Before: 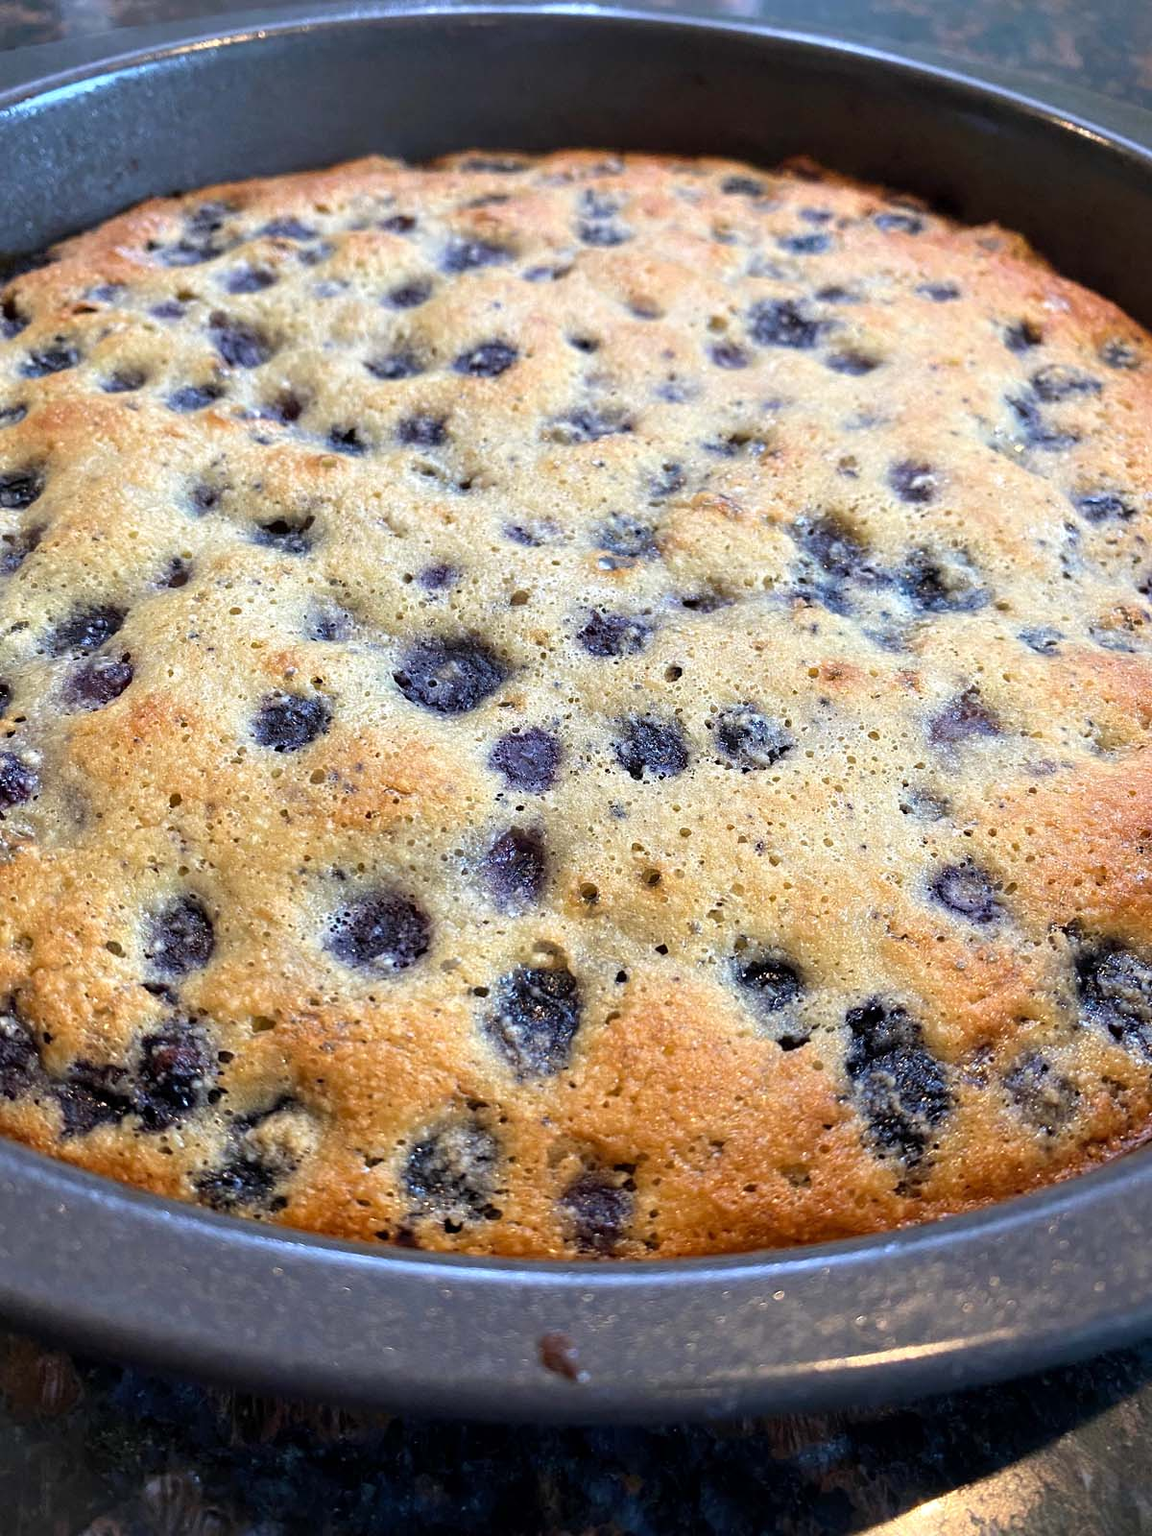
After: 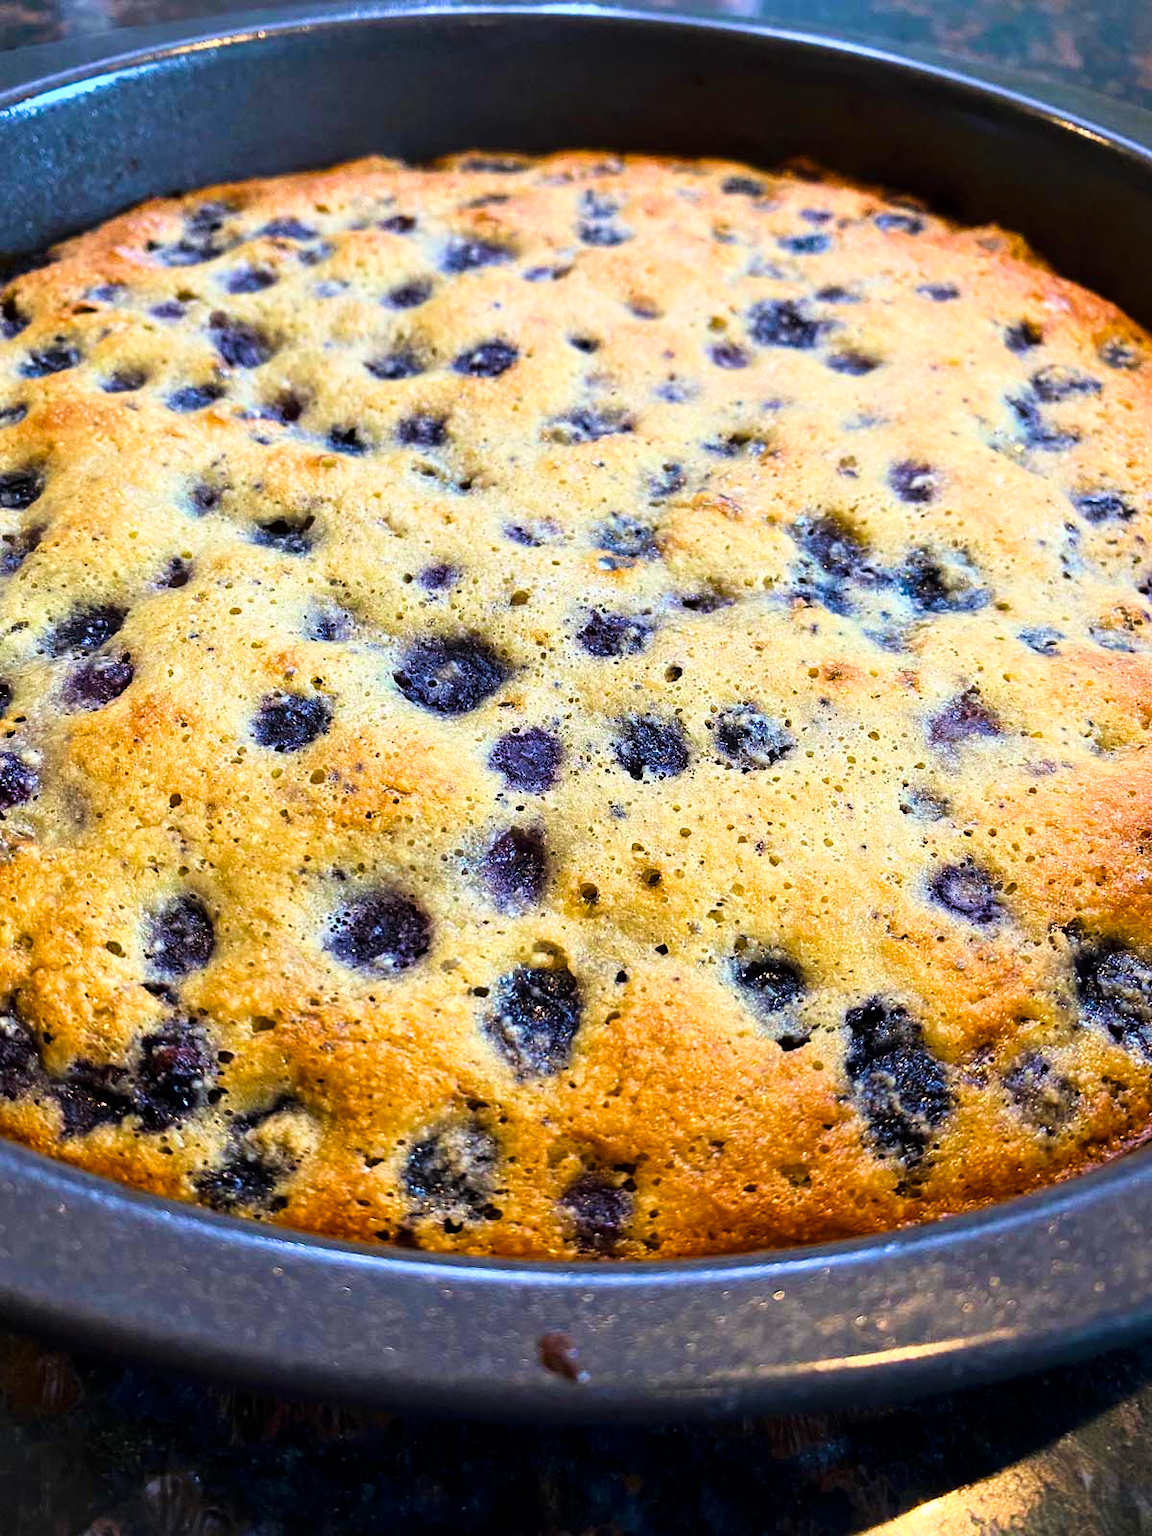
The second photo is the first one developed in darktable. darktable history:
velvia: strength 51.61%, mid-tones bias 0.505
color correction: highlights b* 2.94
tone curve: curves: ch0 [(0, 0) (0.059, 0.027) (0.178, 0.105) (0.292, 0.233) (0.485, 0.472) (0.837, 0.887) (1, 0.983)]; ch1 [(0, 0) (0.23, 0.166) (0.34, 0.298) (0.371, 0.334) (0.435, 0.413) (0.477, 0.469) (0.499, 0.498) (0.534, 0.551) (0.56, 0.585) (0.754, 0.801) (1, 1)]; ch2 [(0, 0) (0.431, 0.414) (0.498, 0.503) (0.524, 0.531) (0.568, 0.567) (0.6, 0.597) (0.65, 0.651) (0.752, 0.764) (1, 1)], color space Lab, linked channels, preserve colors none
